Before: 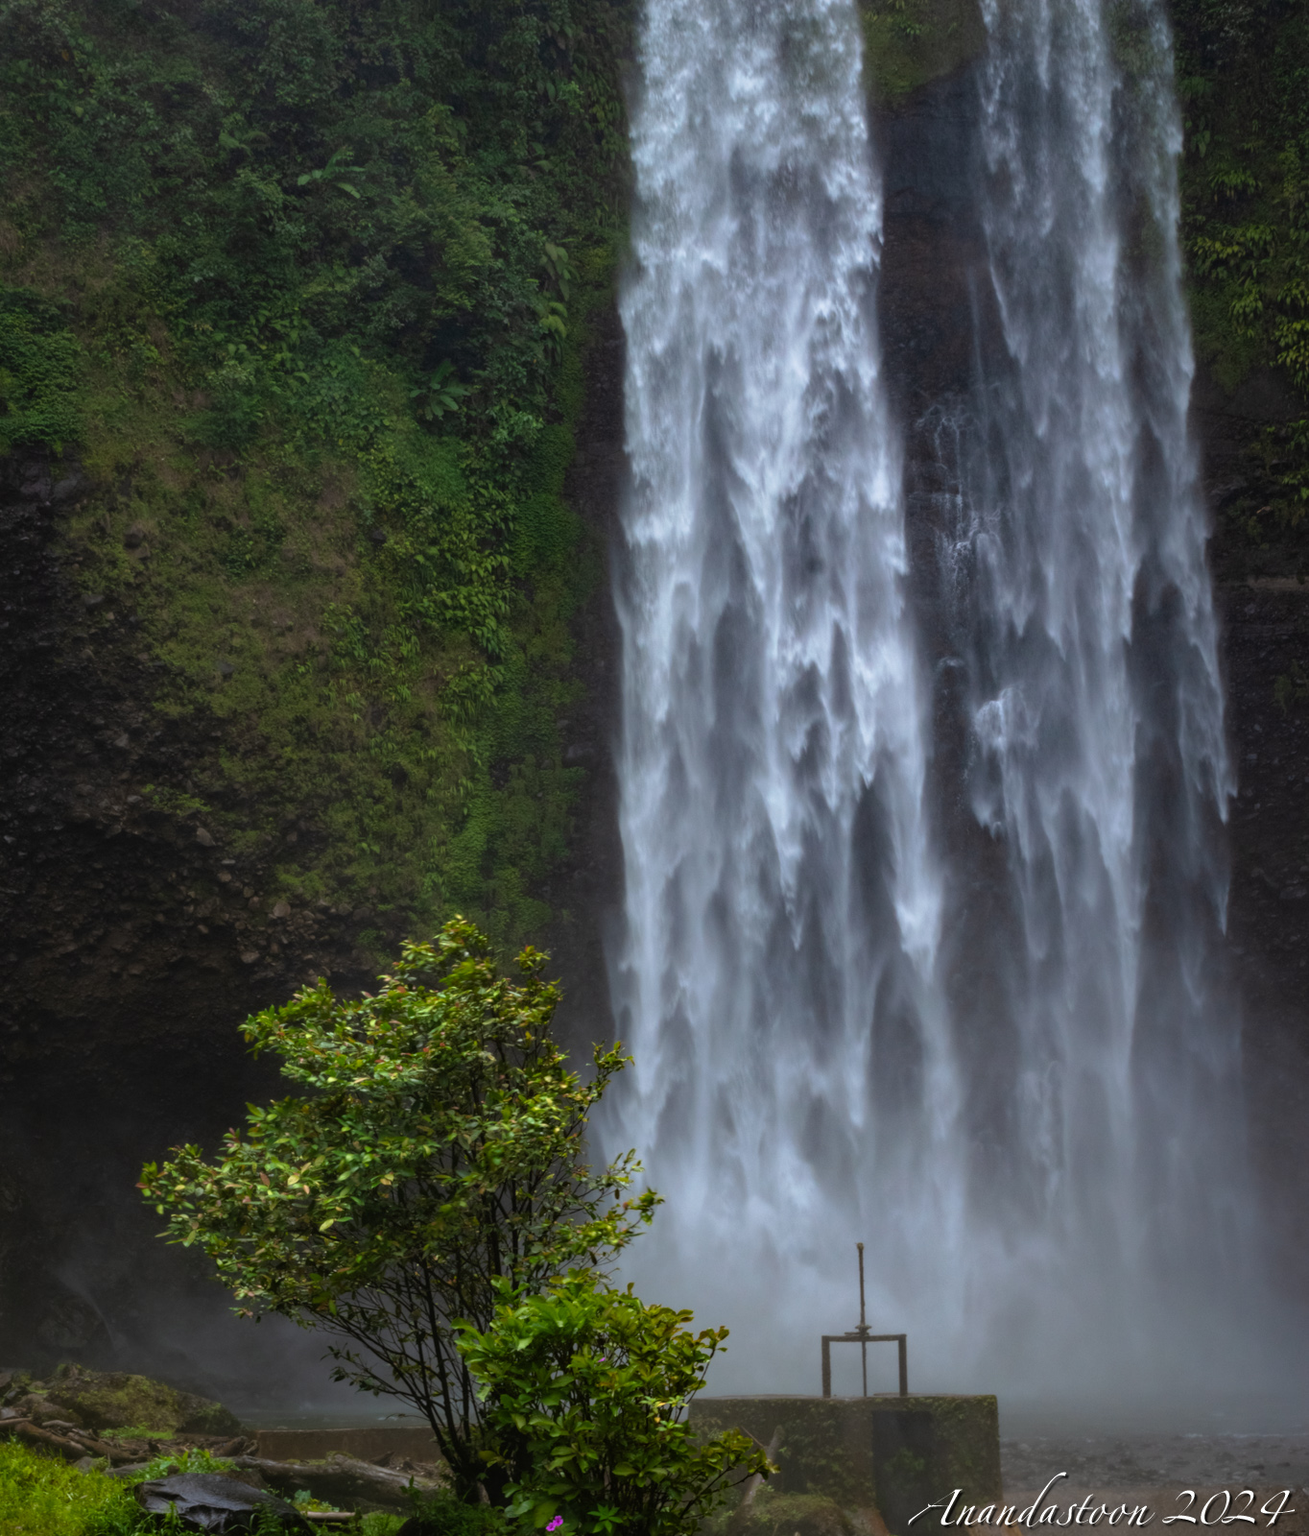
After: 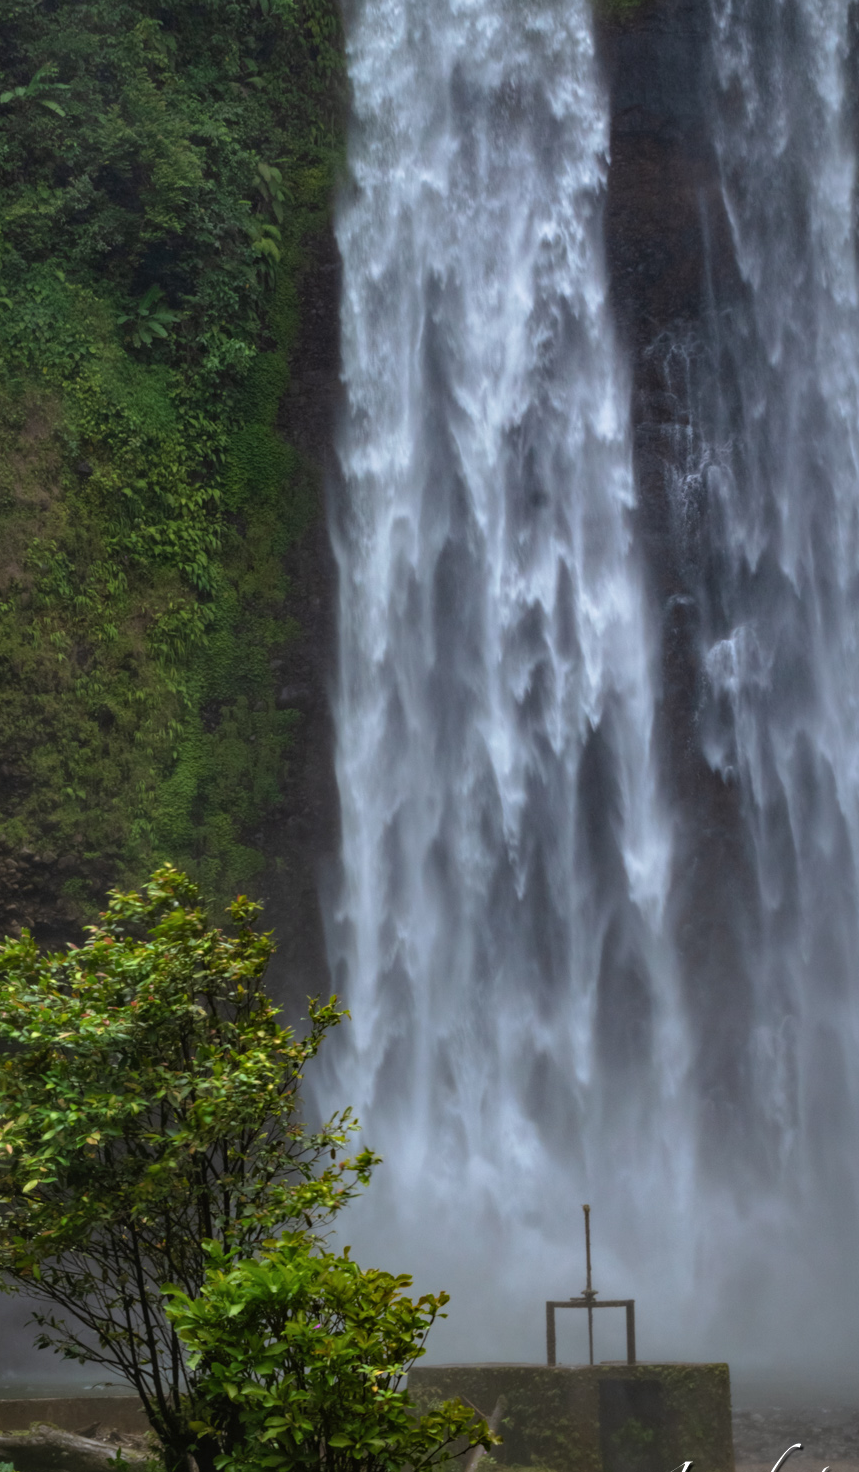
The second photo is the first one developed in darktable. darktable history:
crop and rotate: left 22.735%, top 5.646%, right 14.28%, bottom 2.337%
shadows and highlights: shadows 31.79, highlights -31.82, soften with gaussian
